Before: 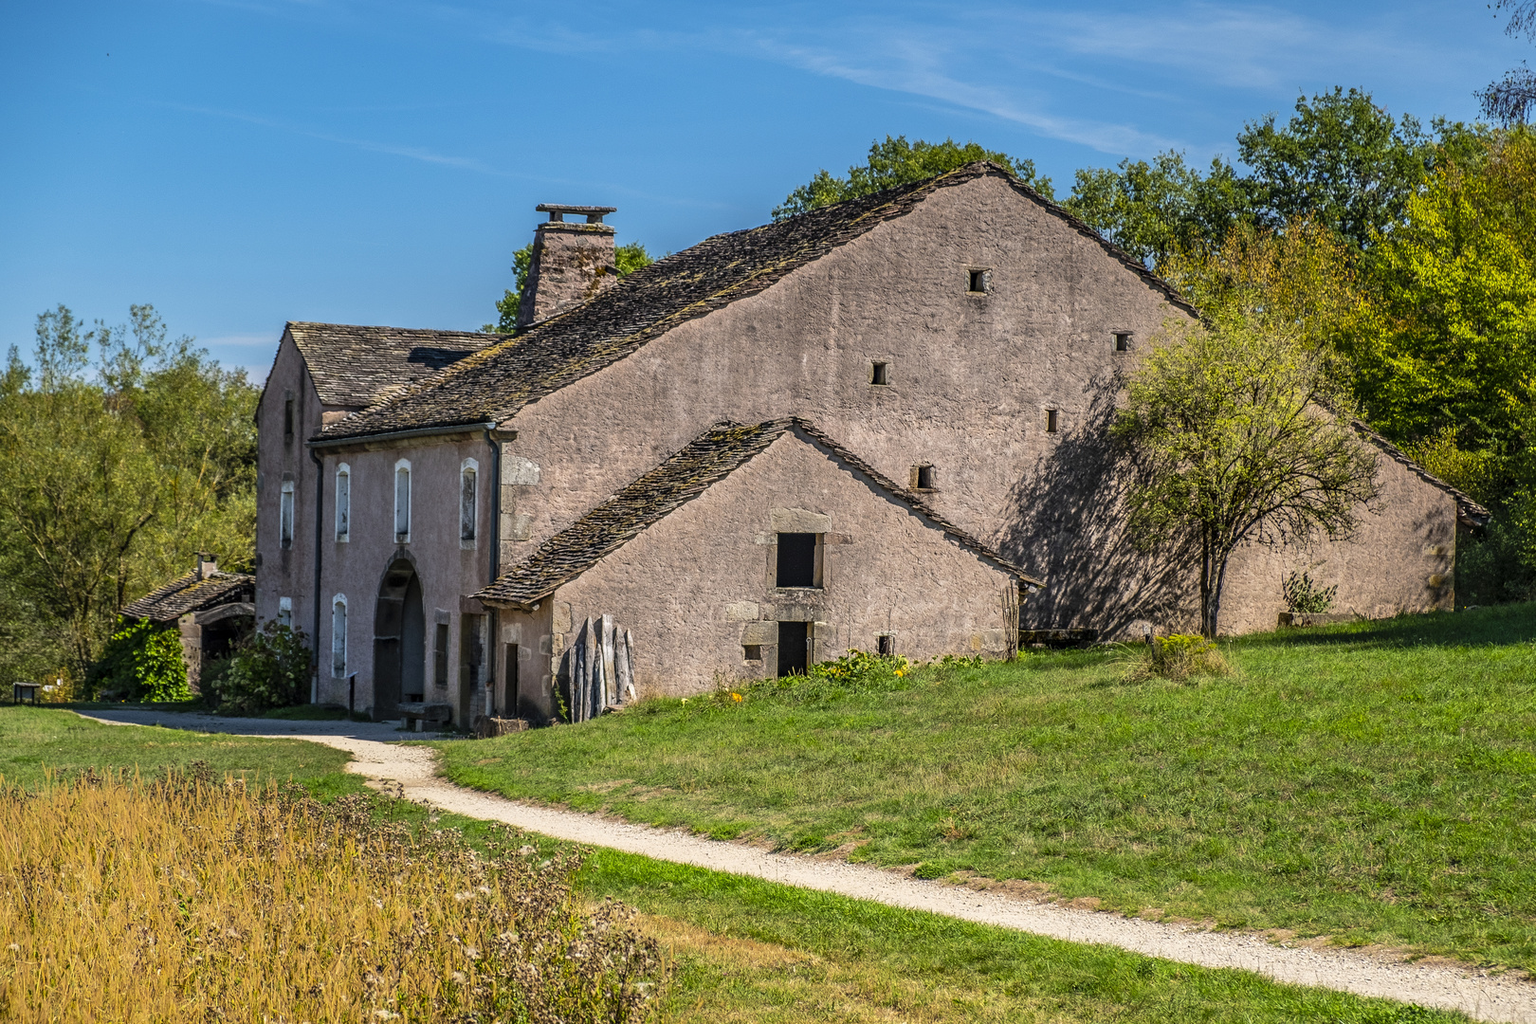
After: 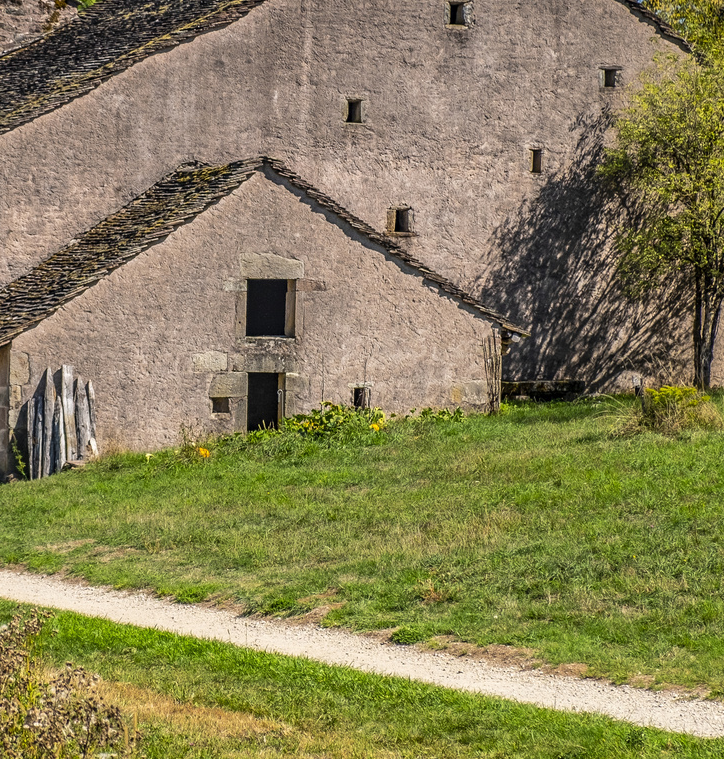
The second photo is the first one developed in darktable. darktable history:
crop: left 35.403%, top 26.225%, right 19.89%, bottom 3.449%
